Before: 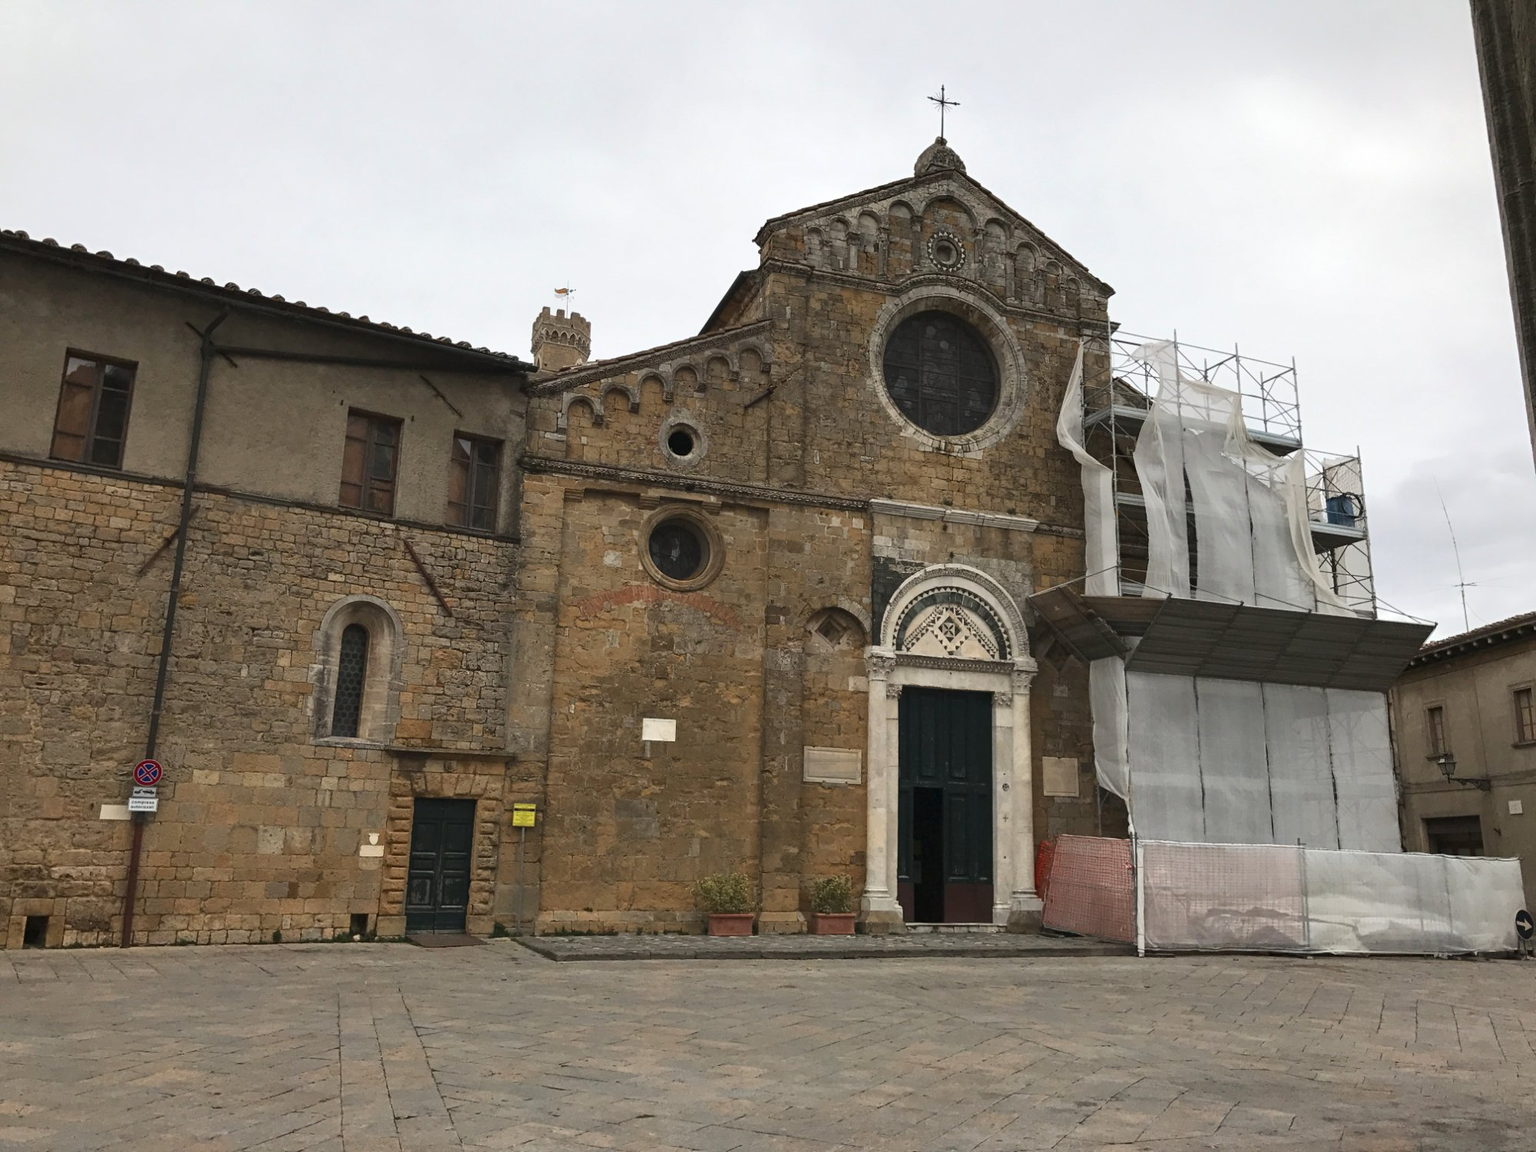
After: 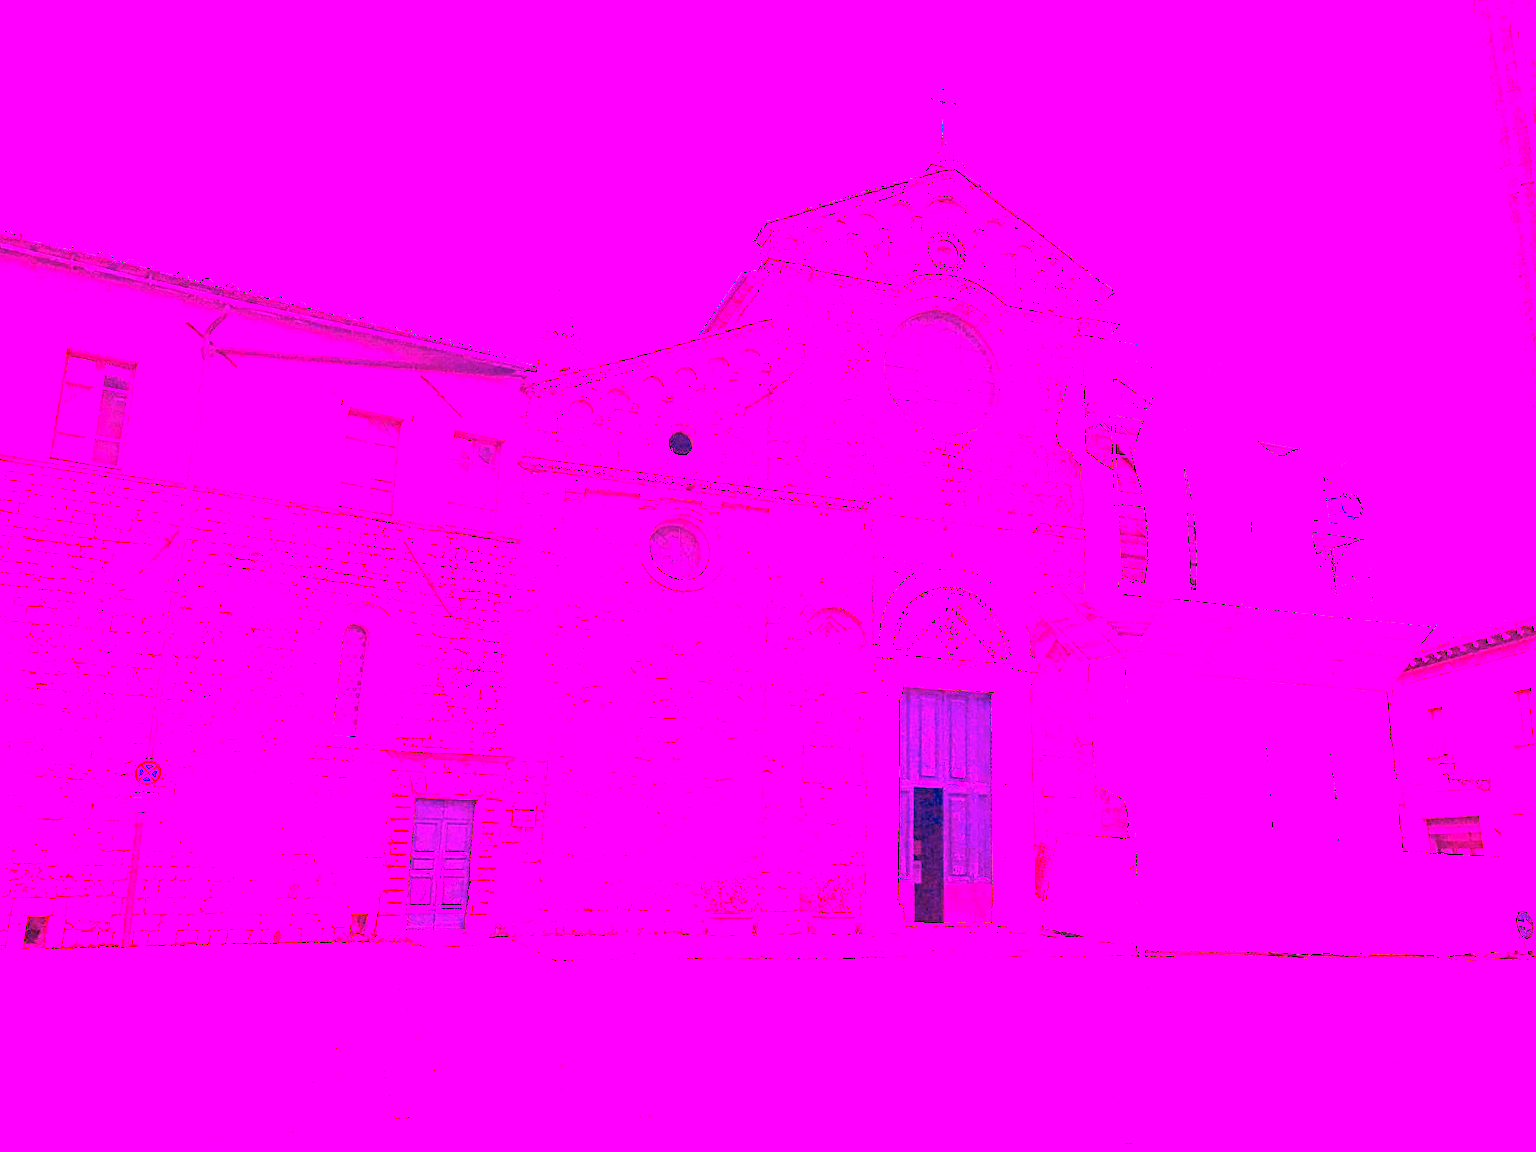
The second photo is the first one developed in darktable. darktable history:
color correction: highlights a* 10.32, highlights b* 14.66, shadows a* -9.59, shadows b* -15.02
contrast equalizer: y [[0.5, 0.5, 0.5, 0.512, 0.552, 0.62], [0.5 ×6], [0.5 ×4, 0.504, 0.553], [0 ×6], [0 ×6]]
white balance: red 8, blue 8
